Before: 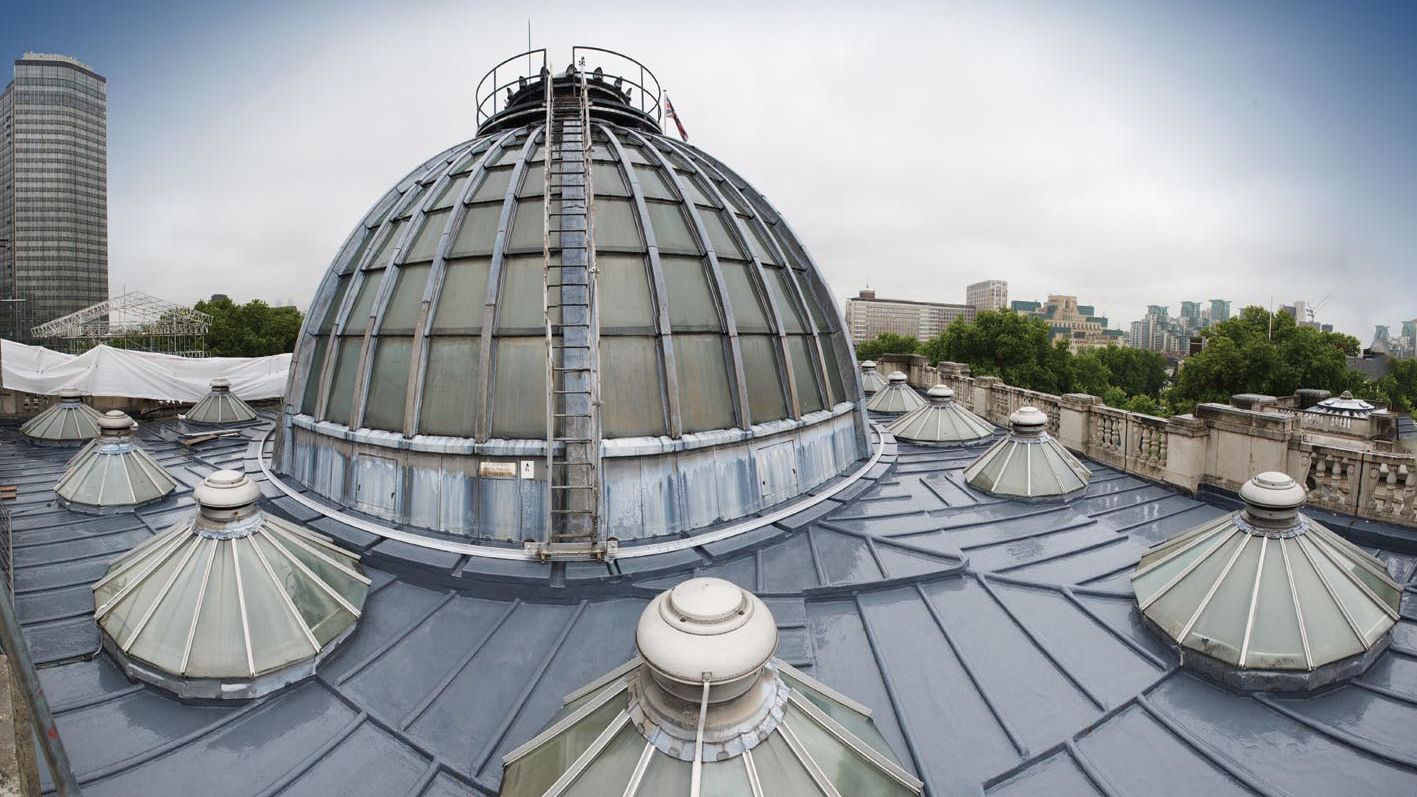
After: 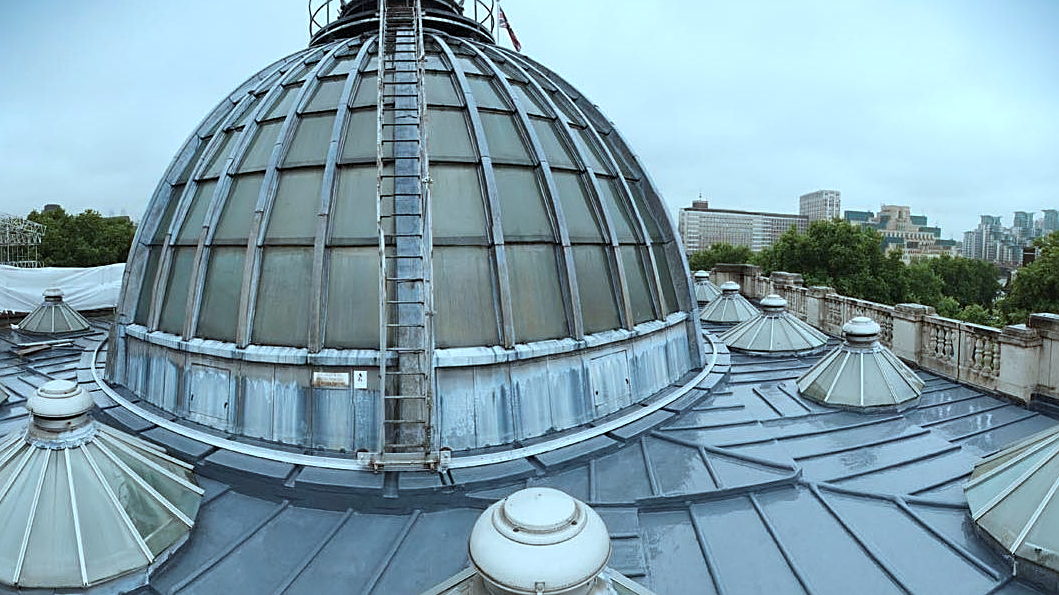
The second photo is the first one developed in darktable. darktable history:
crop and rotate: left 11.831%, top 11.346%, right 13.429%, bottom 13.899%
color correction: highlights a* -11.71, highlights b* -15.58
sharpen: on, module defaults
